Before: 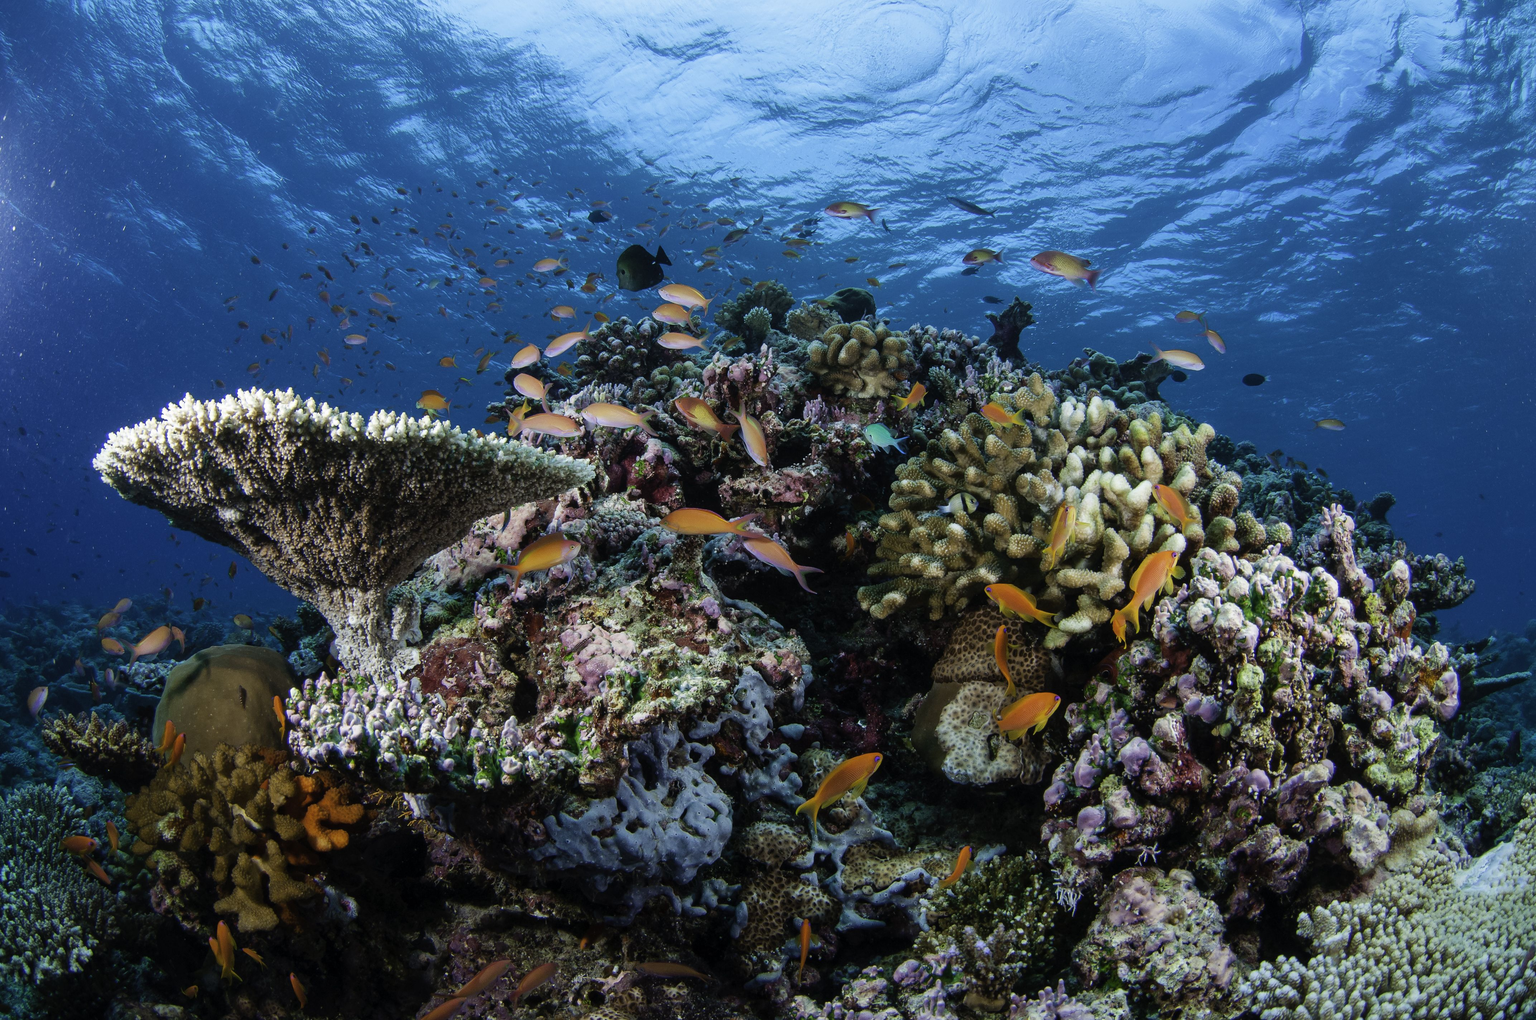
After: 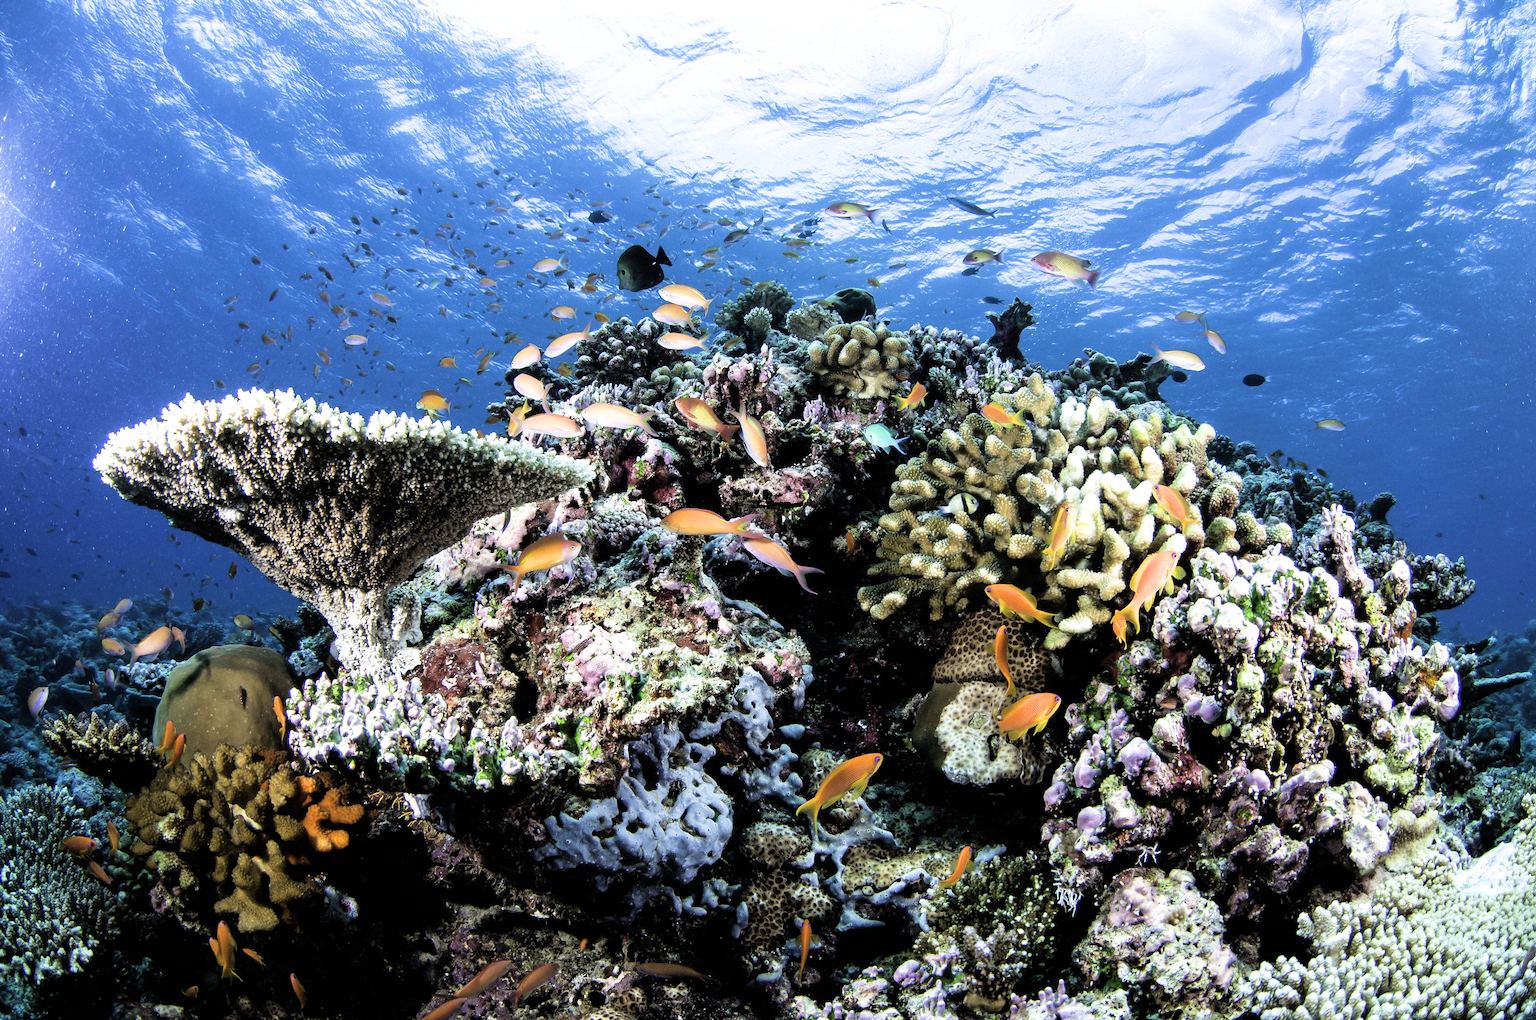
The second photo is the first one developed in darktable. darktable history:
exposure: black level correction 0, exposure 1.52 EV, compensate highlight preservation false
filmic rgb: black relative exposure -5.02 EV, white relative exposure 3.18 EV, hardness 3.47, contrast 1.198, highlights saturation mix -48.78%
